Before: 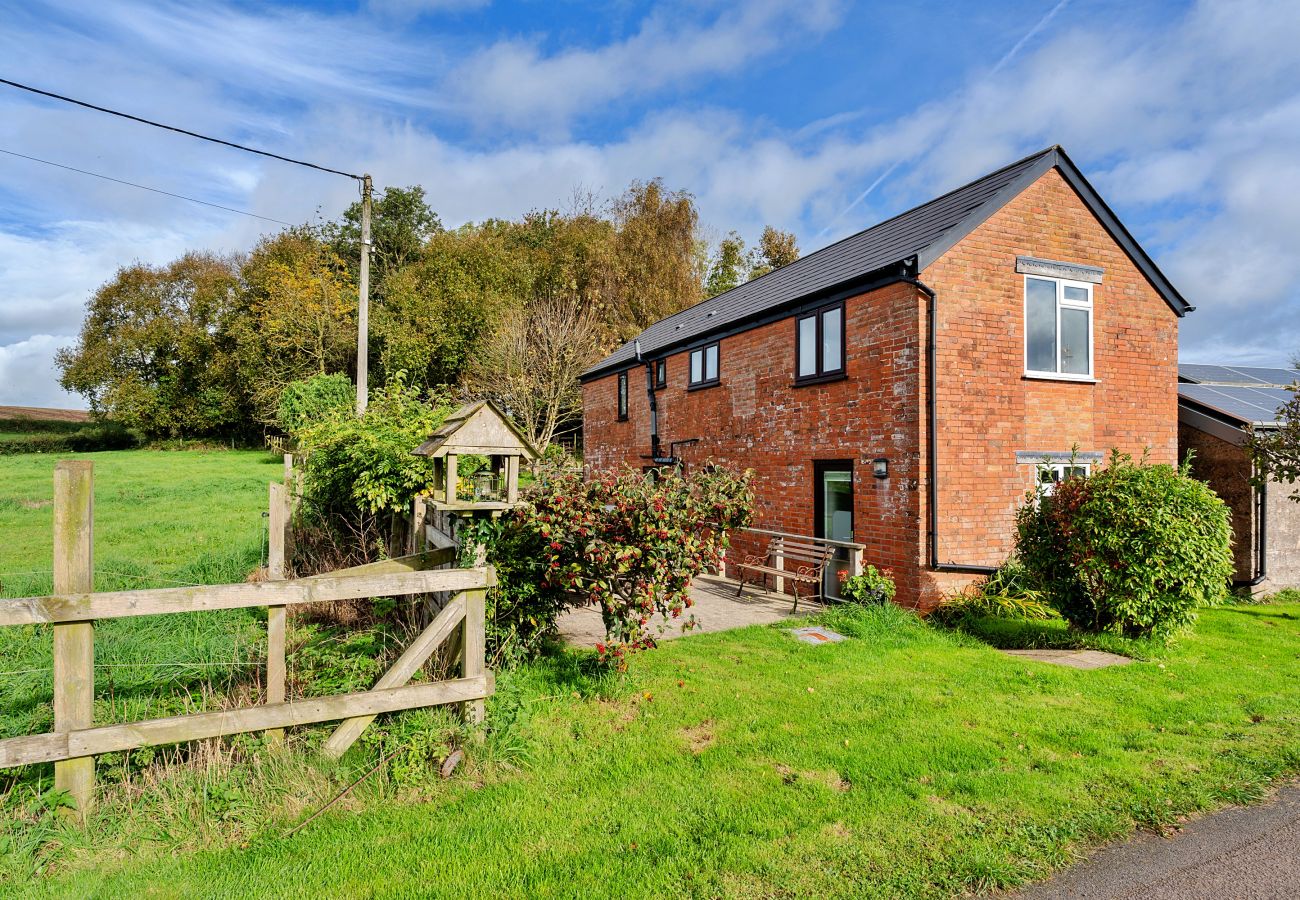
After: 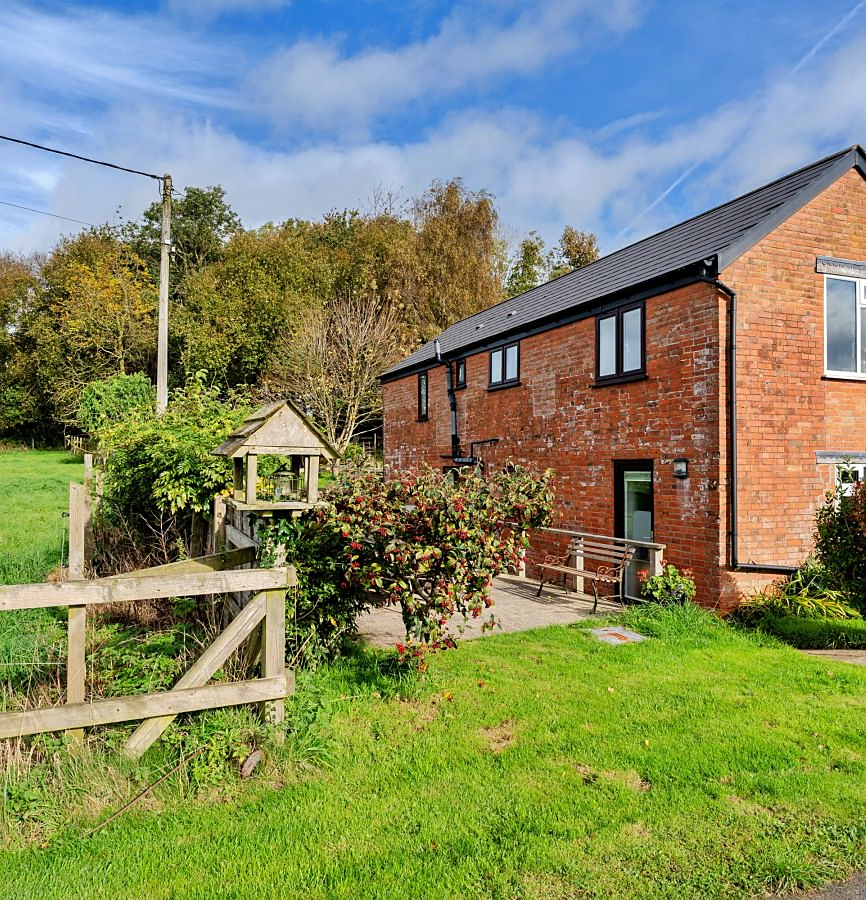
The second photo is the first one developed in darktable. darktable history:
crop: left 15.419%, right 17.914%
sharpen: amount 0.2
